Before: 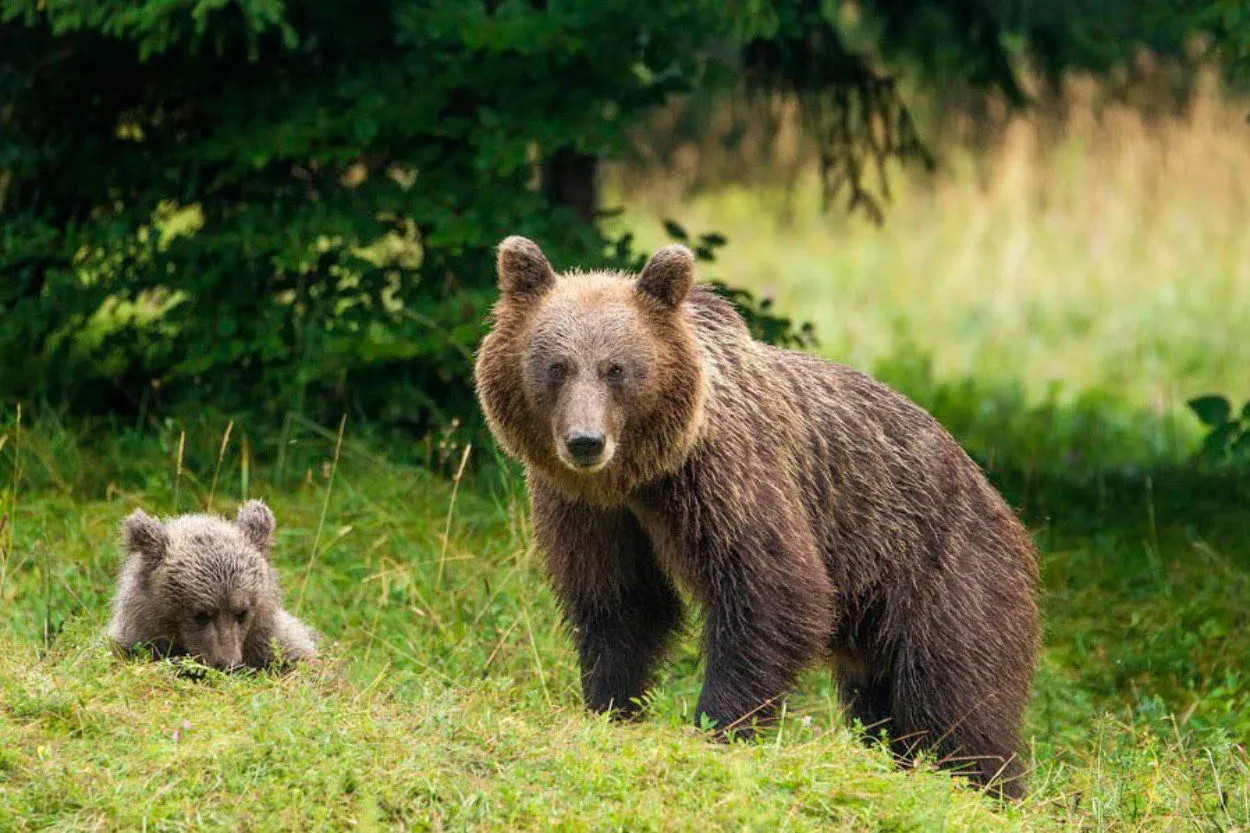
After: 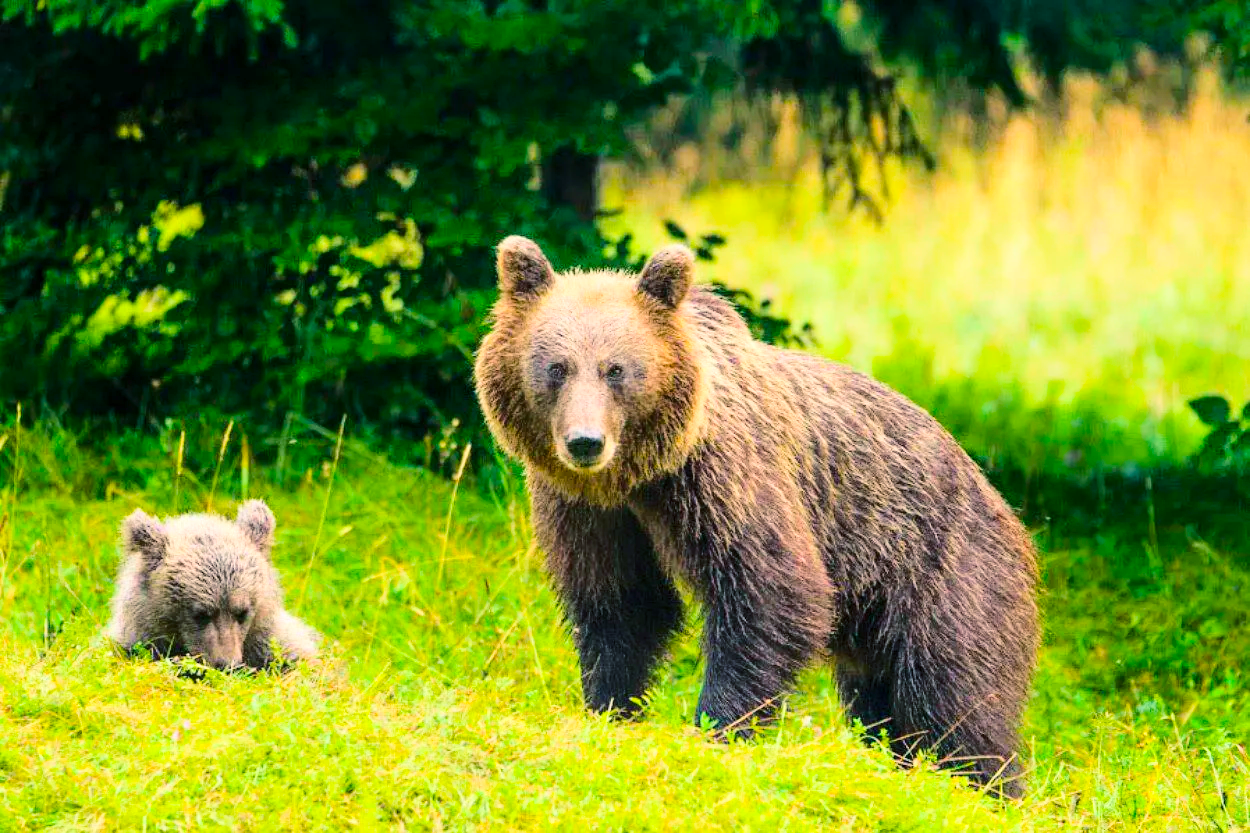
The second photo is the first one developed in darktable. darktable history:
base curve: curves: ch0 [(0, 0) (0.028, 0.03) (0.121, 0.232) (0.46, 0.748) (0.859, 0.968) (1, 1)]
color balance rgb: shadows lift › chroma 7.146%, shadows lift › hue 246.21°, perceptual saturation grading › global saturation 30.792%, perceptual brilliance grading › mid-tones 10.082%, perceptual brilliance grading › shadows 15.198%, global vibrance 20%
color correction: highlights a* -0.124, highlights b* 0.073
